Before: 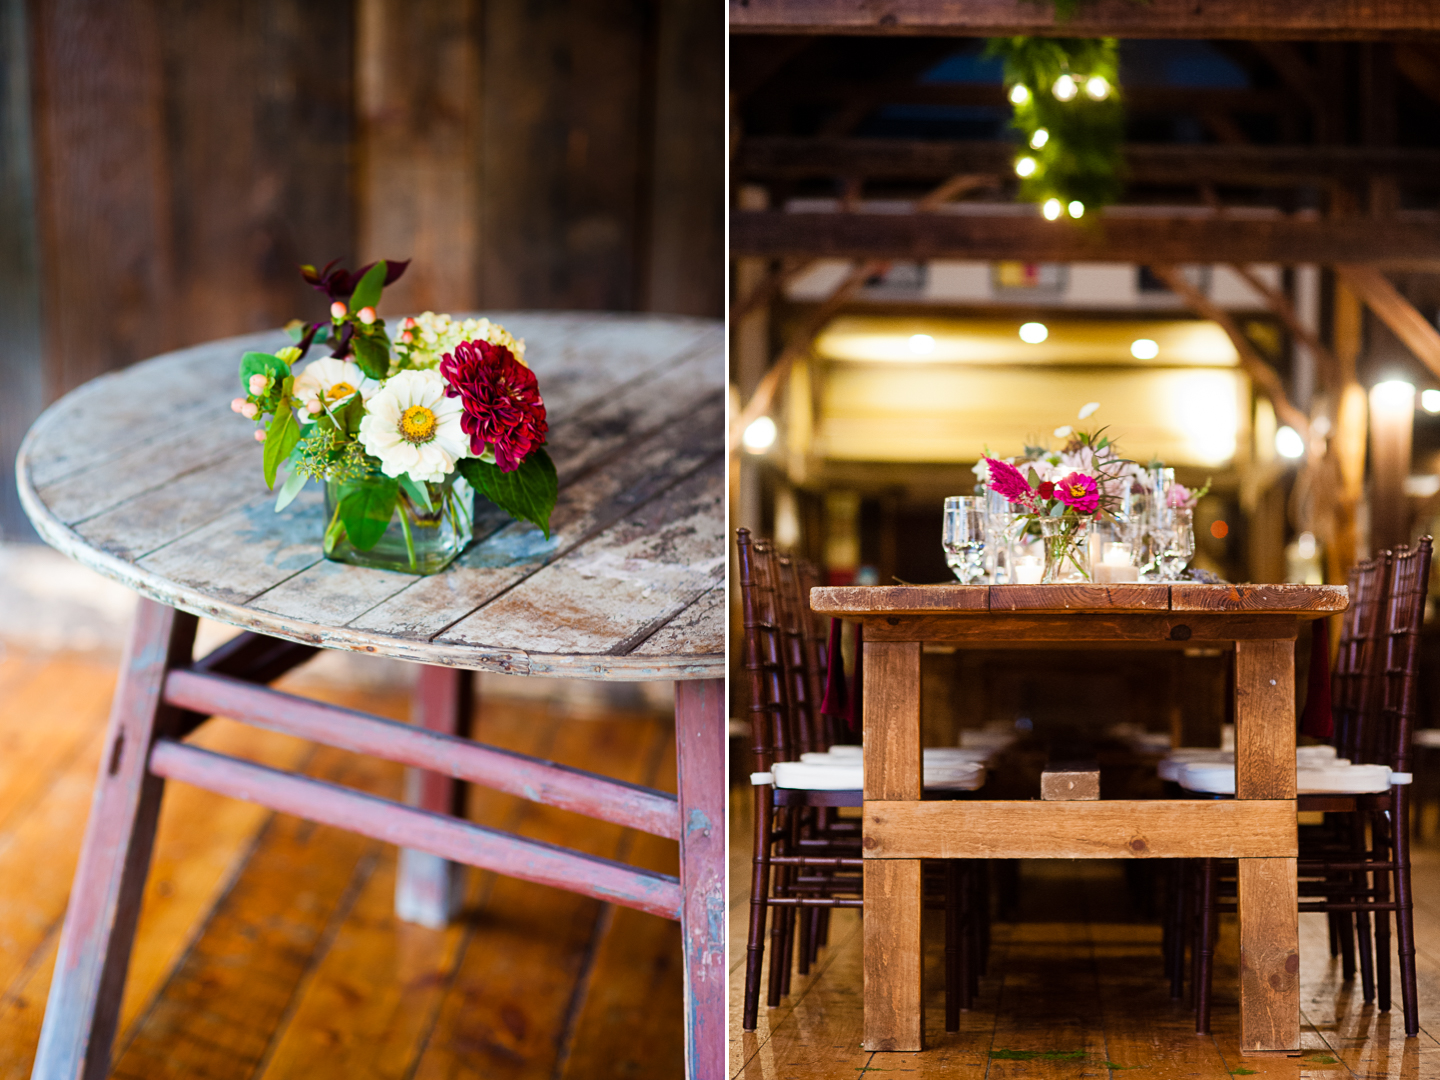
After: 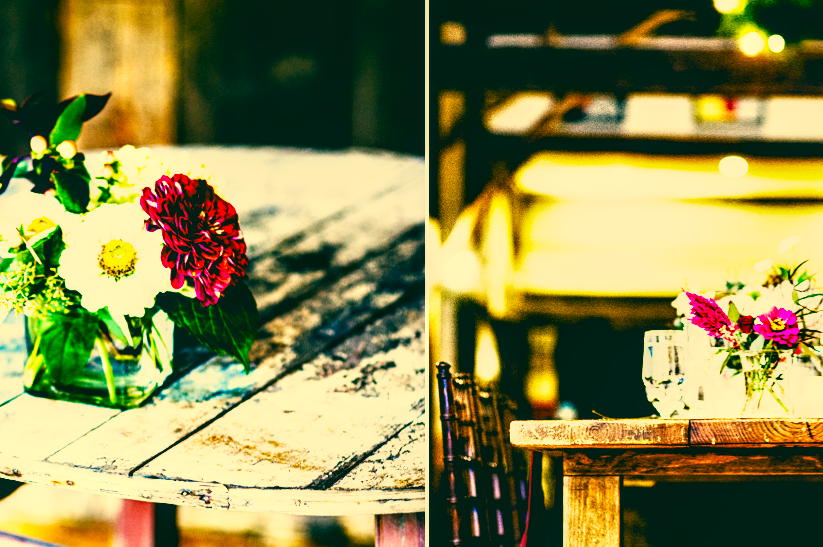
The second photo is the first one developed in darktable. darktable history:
contrast equalizer: octaves 7, y [[0.6 ×6], [0.55 ×6], [0 ×6], [0 ×6], [0 ×6]]
contrast brightness saturation: contrast 0.042, saturation 0.153
local contrast: on, module defaults
base curve: curves: ch0 [(0, 0) (0.007, 0.004) (0.027, 0.03) (0.046, 0.07) (0.207, 0.54) (0.442, 0.872) (0.673, 0.972) (1, 1)], preserve colors none
crop: left 20.843%, top 15.38%, right 21.947%, bottom 33.963%
color correction: highlights a* 2.04, highlights b* 33.92, shadows a* -37.25, shadows b* -5.82
tone equalizer: -8 EV -0.736 EV, -7 EV -0.7 EV, -6 EV -0.613 EV, -5 EV -0.406 EV, -3 EV 0.369 EV, -2 EV 0.6 EV, -1 EV 0.674 EV, +0 EV 0.777 EV, edges refinement/feathering 500, mask exposure compensation -1.57 EV, preserve details no
